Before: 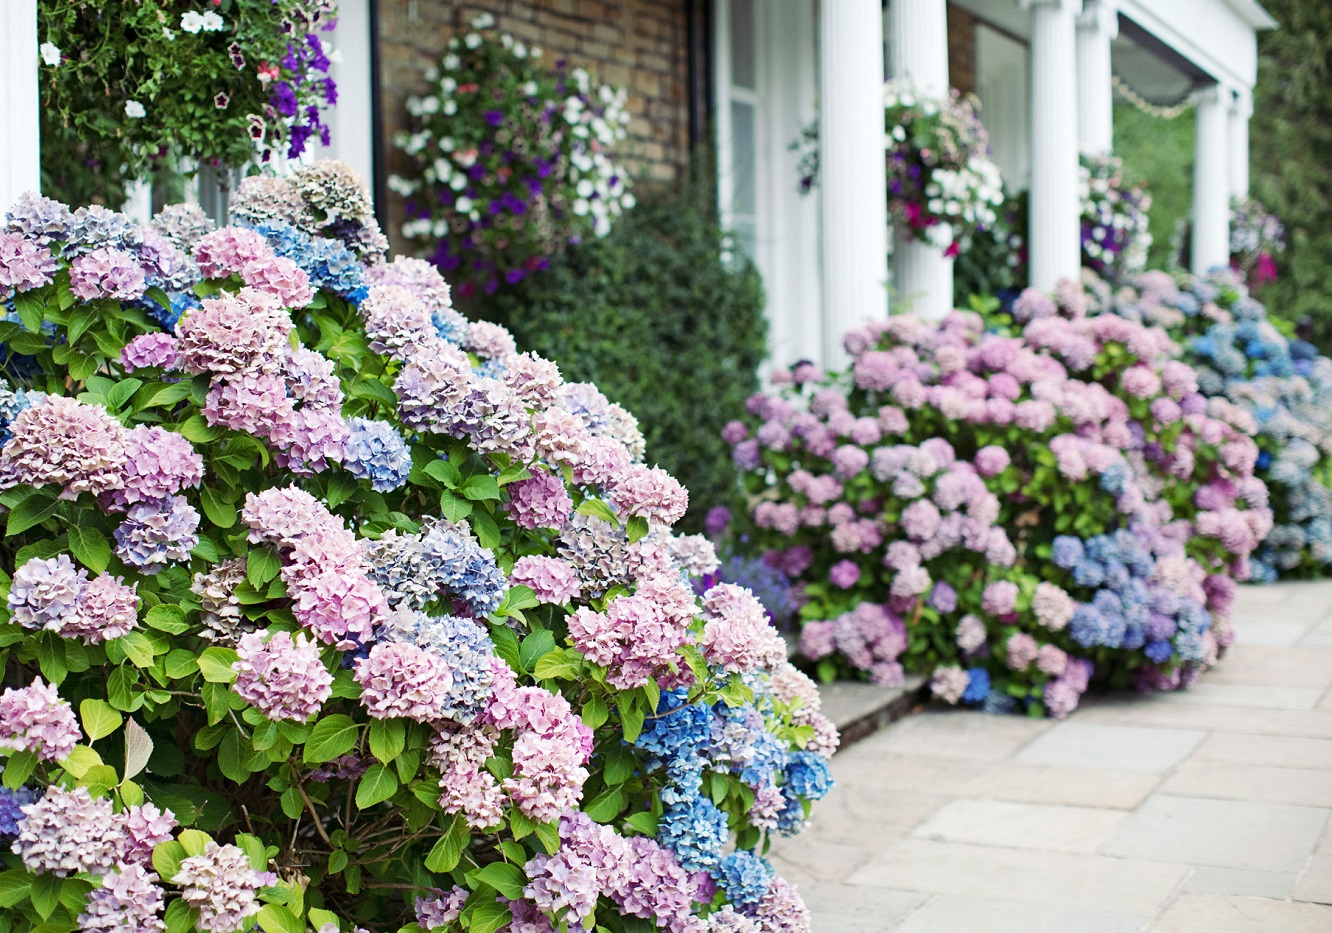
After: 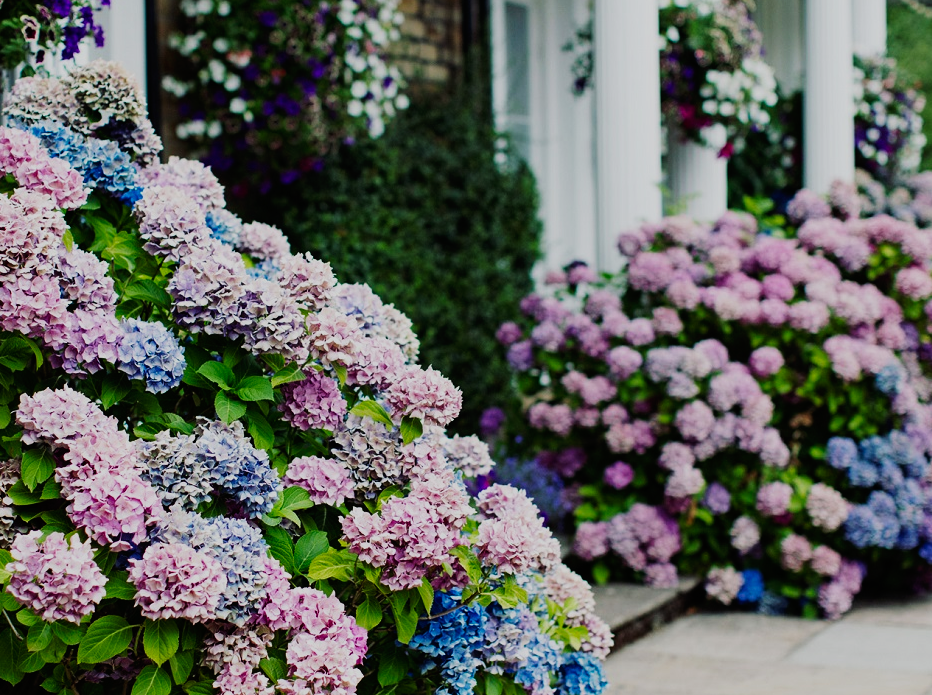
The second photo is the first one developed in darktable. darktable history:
exposure: exposure -1.961 EV, compensate highlight preservation false
base curve: curves: ch0 [(0, 0) (0.007, 0.004) (0.027, 0.03) (0.046, 0.07) (0.207, 0.54) (0.442, 0.872) (0.673, 0.972) (1, 1)], preserve colors none
crop and rotate: left 17.009%, top 10.766%, right 12.987%, bottom 14.669%
